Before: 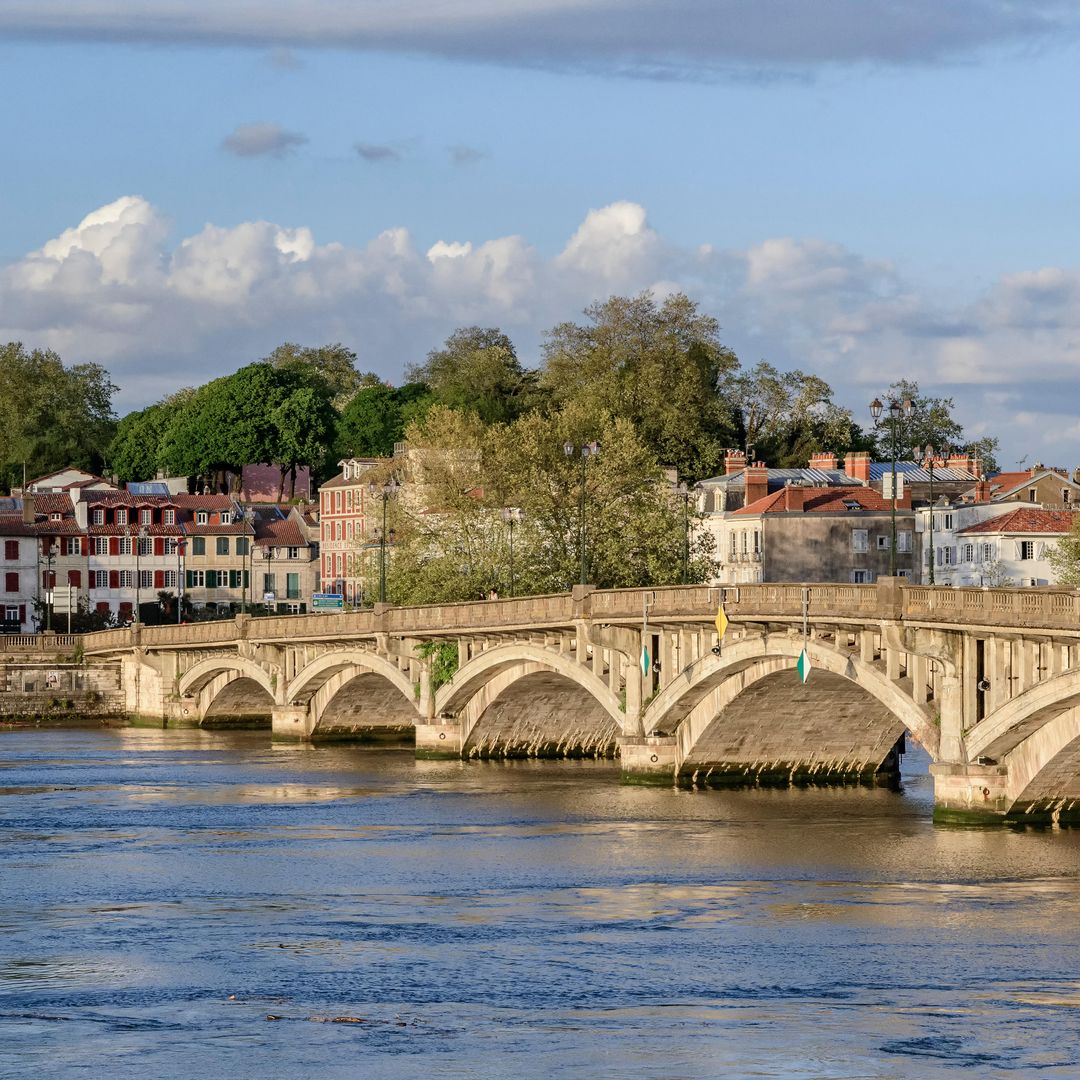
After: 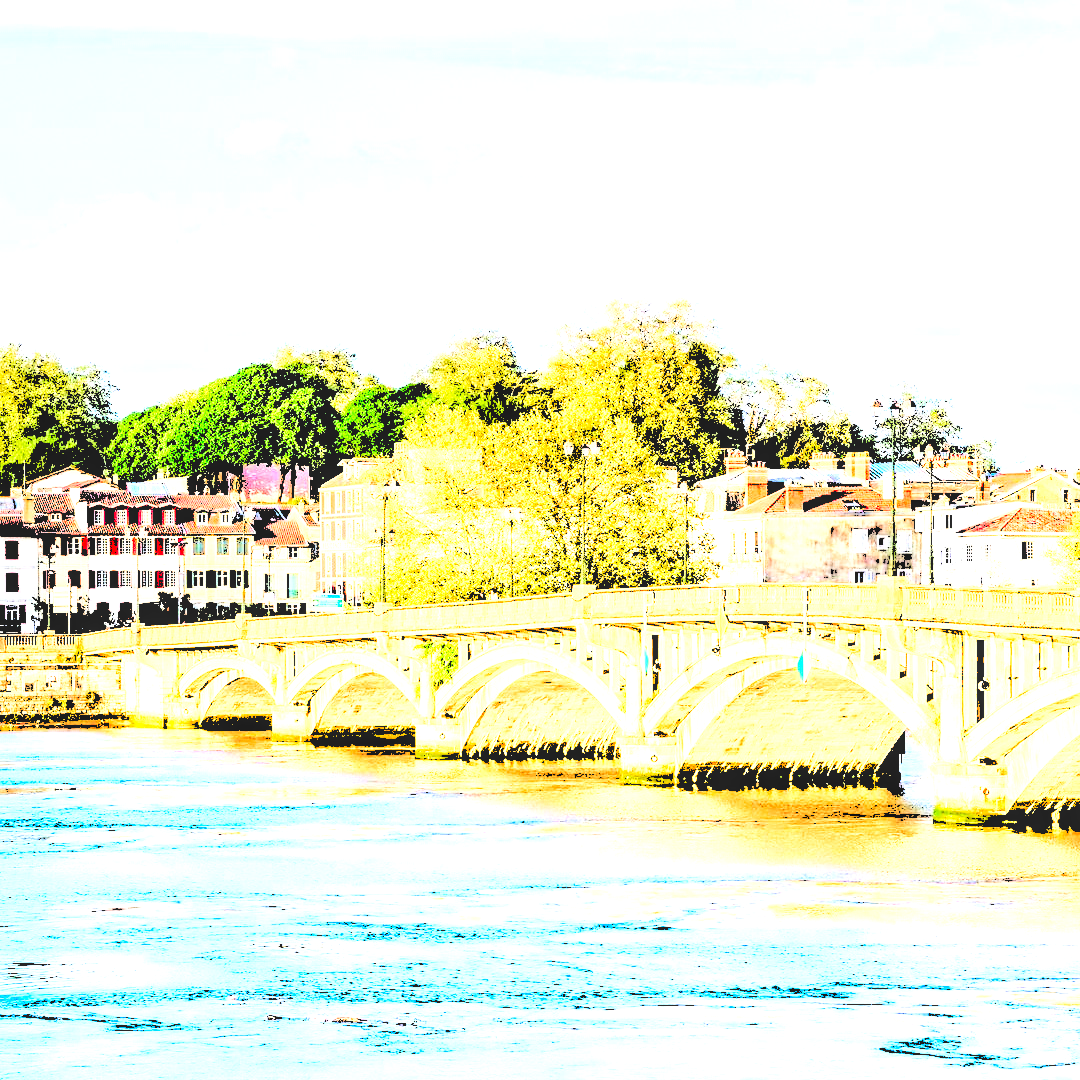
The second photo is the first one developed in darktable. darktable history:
base curve: curves: ch0 [(0, 0) (0.028, 0.03) (0.121, 0.232) (0.46, 0.748) (0.859, 0.968) (1, 1)], preserve colors none
levels: levels [0.246, 0.256, 0.506]
local contrast: detail 130%
